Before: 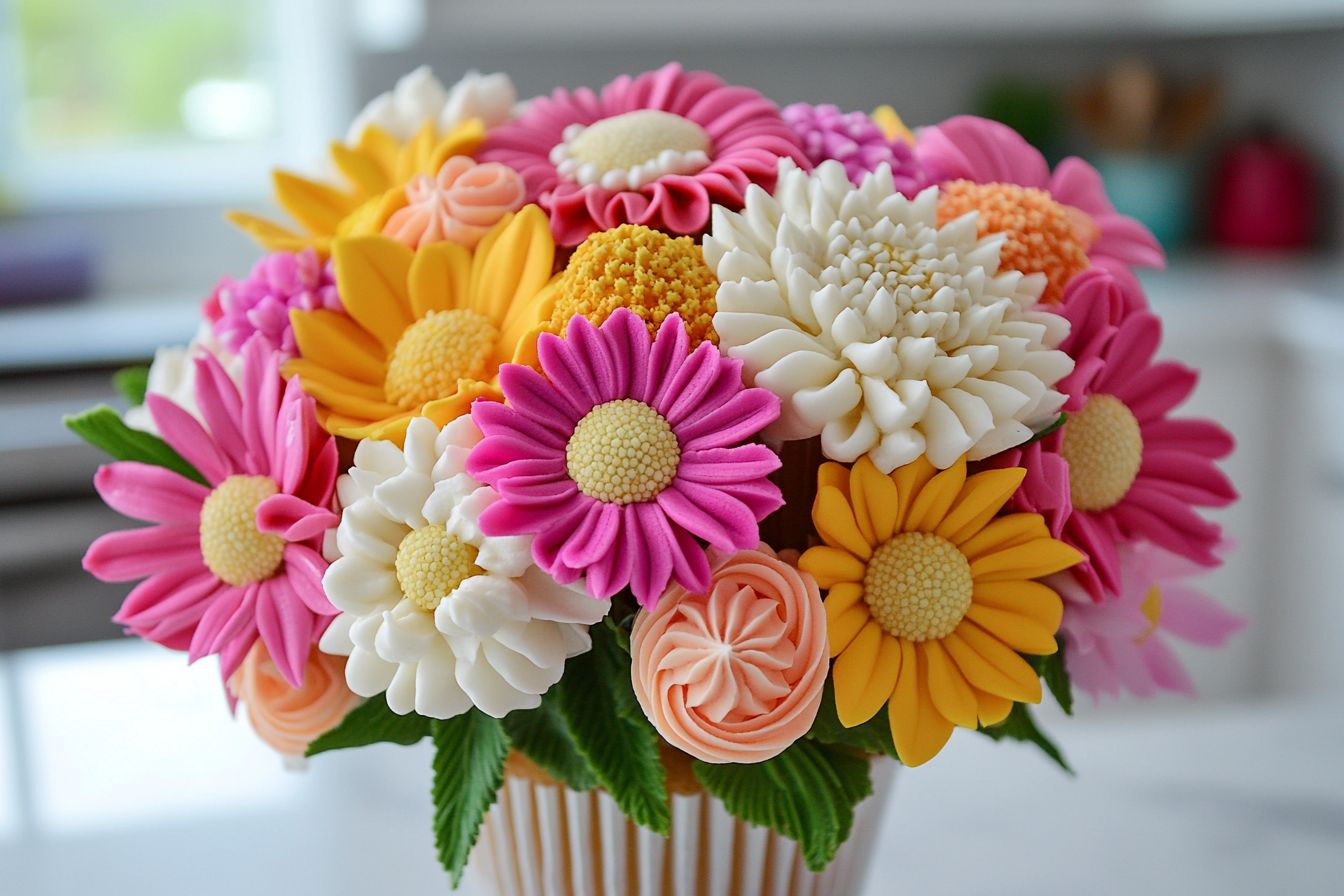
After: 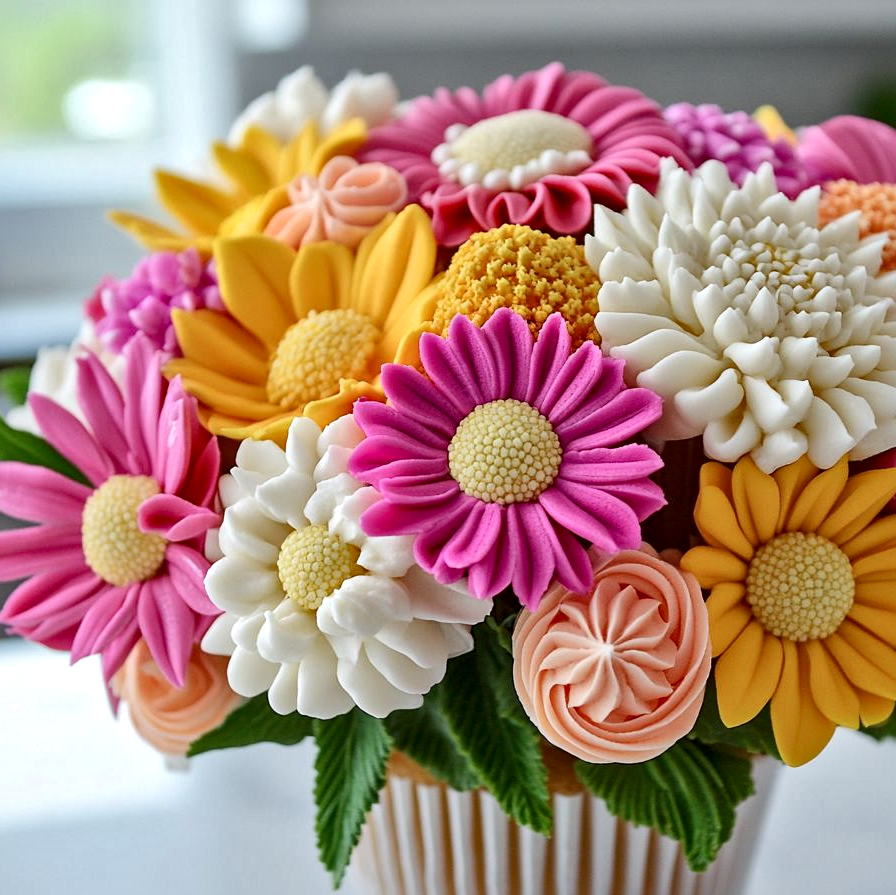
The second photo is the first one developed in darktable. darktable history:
crop and rotate: left 8.847%, right 24.441%
local contrast: mode bilateral grid, contrast 19, coarseness 19, detail 163%, midtone range 0.2
